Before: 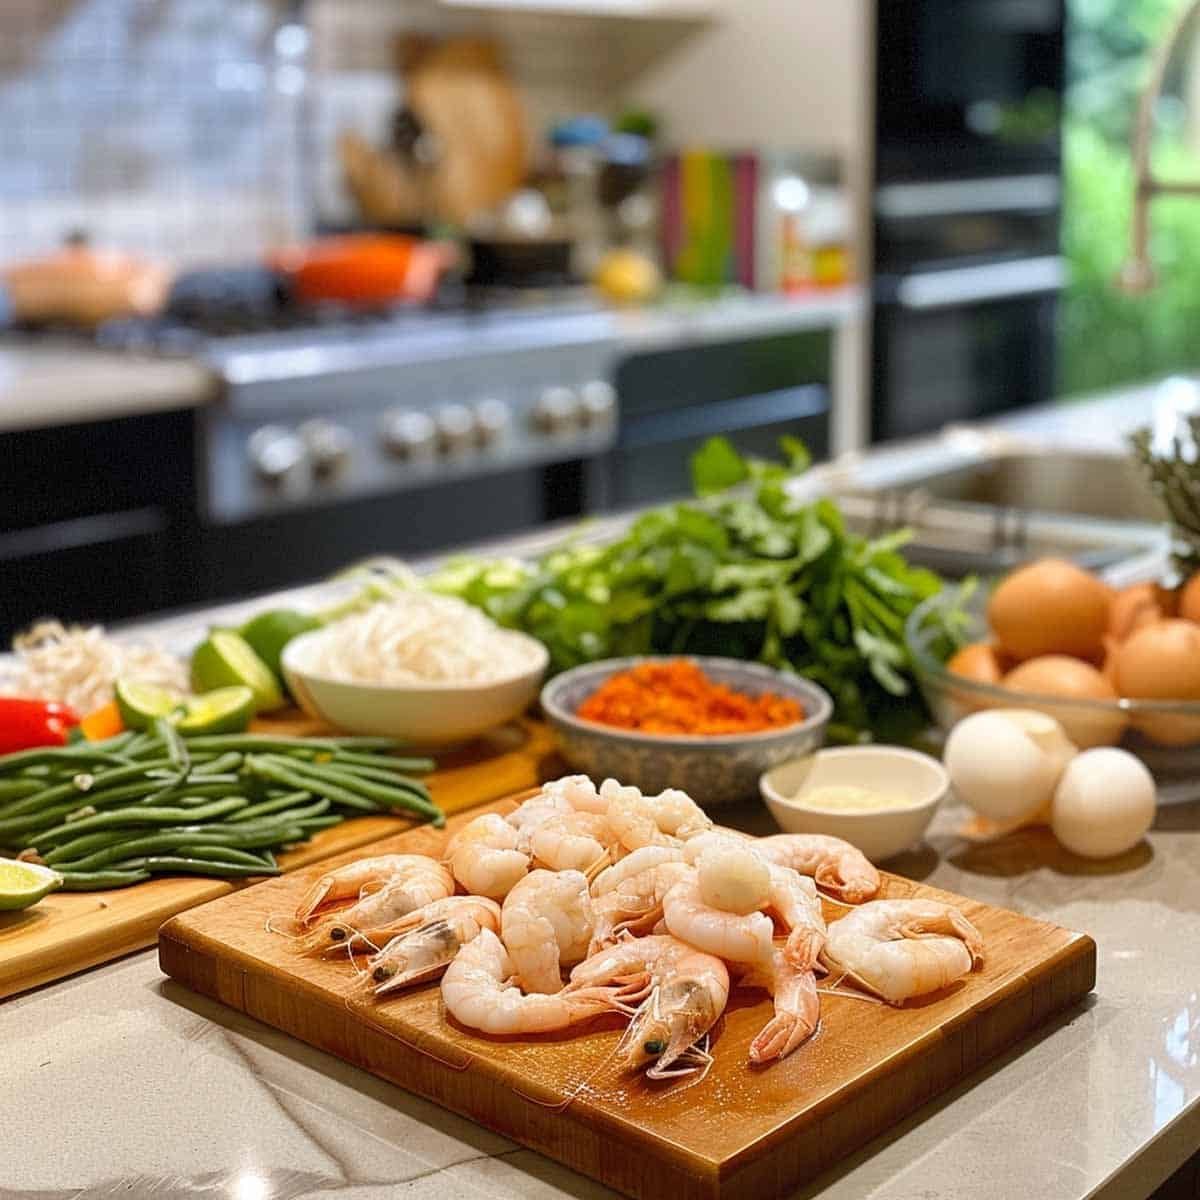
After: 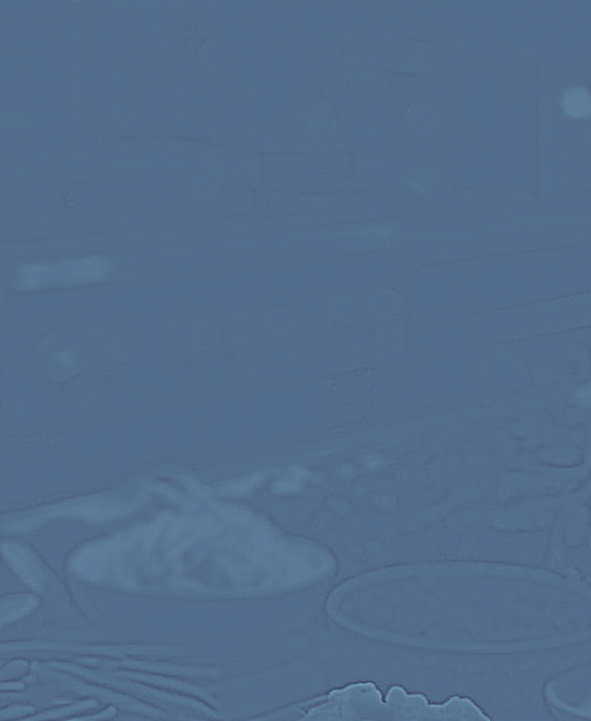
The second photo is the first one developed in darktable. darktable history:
sharpen: on, module defaults
crop: left 17.835%, top 7.675%, right 32.881%, bottom 32.213%
exposure: black level correction 0, exposure 0.7 EV, compensate exposure bias true, compensate highlight preservation false
rgb curve: curves: ch0 [(0, 0.186) (0.314, 0.284) (0.576, 0.466) (0.805, 0.691) (0.936, 0.886)]; ch1 [(0, 0.186) (0.314, 0.284) (0.581, 0.534) (0.771, 0.746) (0.936, 0.958)]; ch2 [(0, 0.216) (0.275, 0.39) (1, 1)], mode RGB, independent channels, compensate middle gray true, preserve colors none
white balance: red 1.08, blue 0.791
local contrast: highlights 25%, shadows 75%, midtone range 0.75
highpass: sharpness 6%, contrast boost 7.63%
